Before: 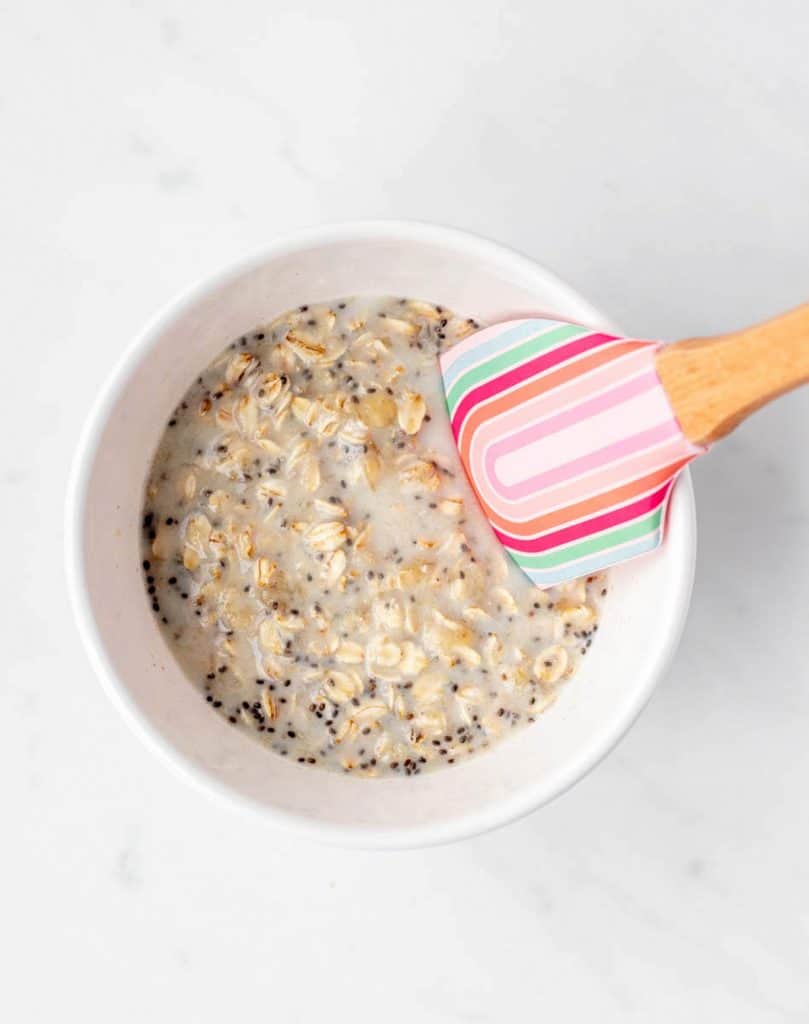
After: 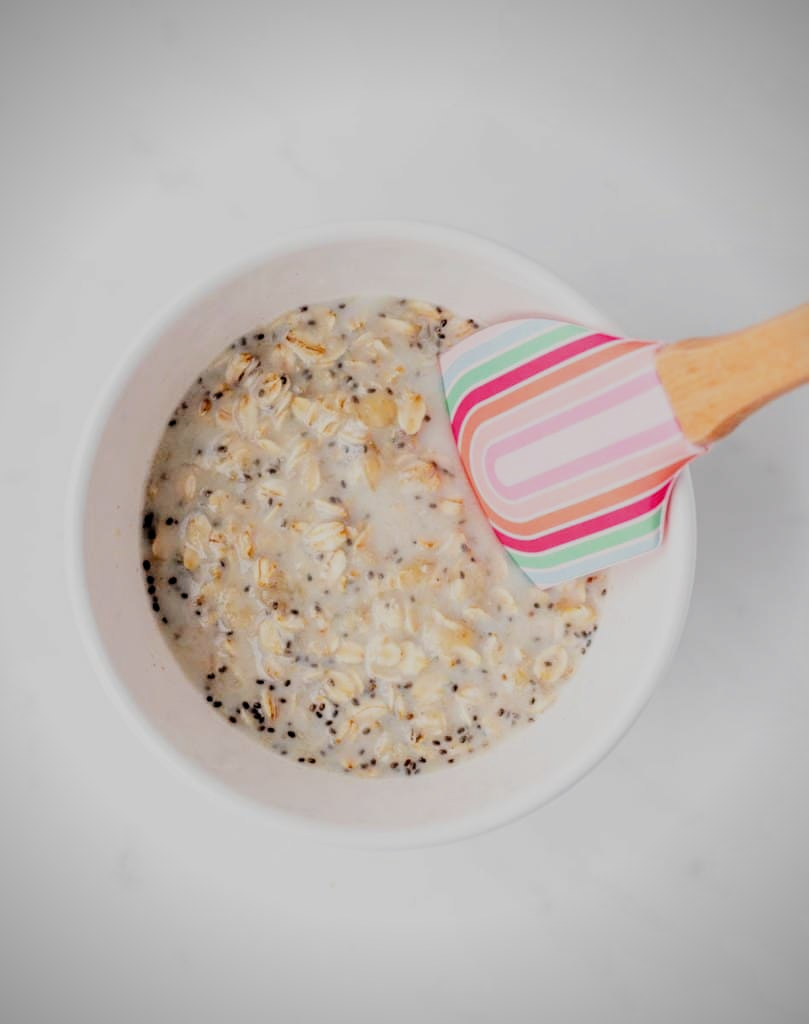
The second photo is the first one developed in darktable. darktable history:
filmic rgb: black relative exposure -7.15 EV, white relative exposure 5.36 EV, hardness 3.02
vignetting: on, module defaults
